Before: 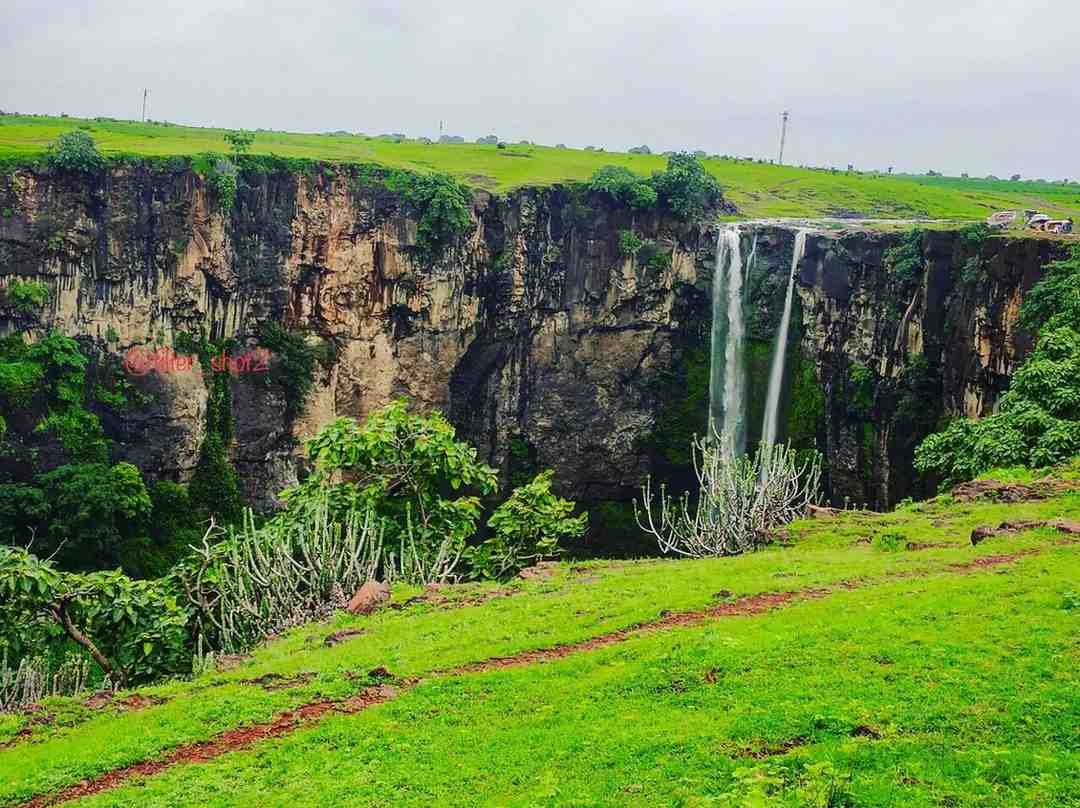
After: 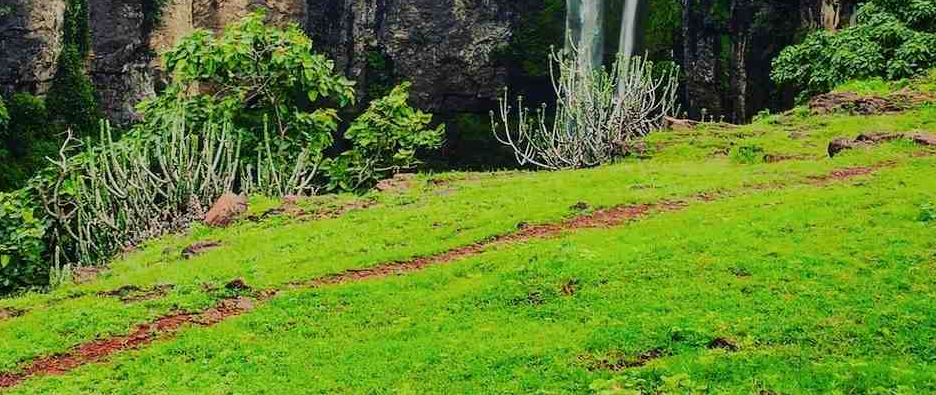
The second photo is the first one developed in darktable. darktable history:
tone equalizer: on, module defaults
filmic rgb: black relative exposure -14.19 EV, white relative exposure 3.39 EV, hardness 7.89, preserve chrominance max RGB
crop and rotate: left 13.306%, top 48.129%, bottom 2.928%
